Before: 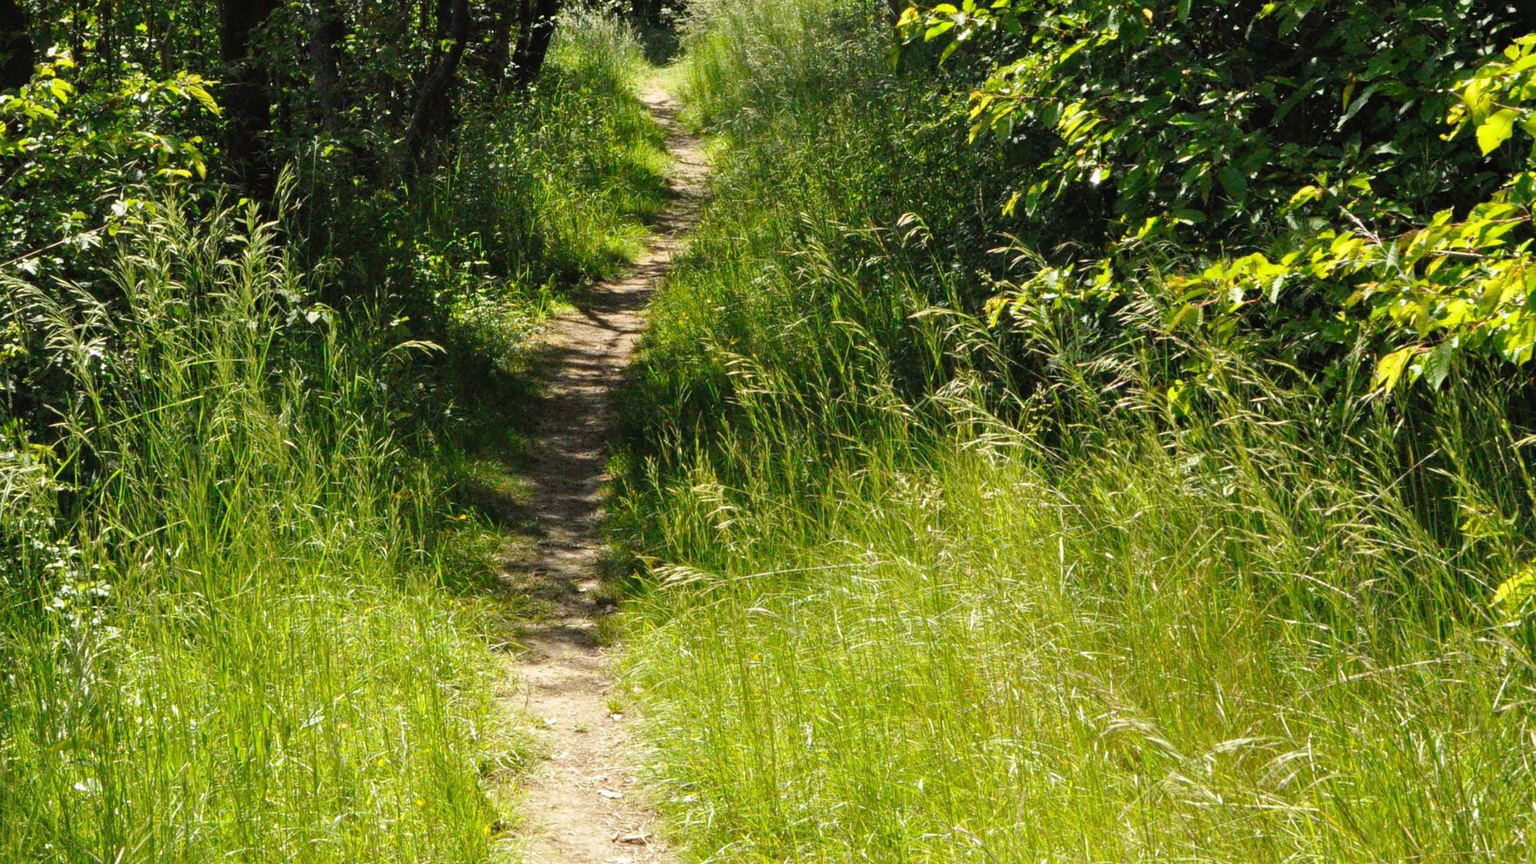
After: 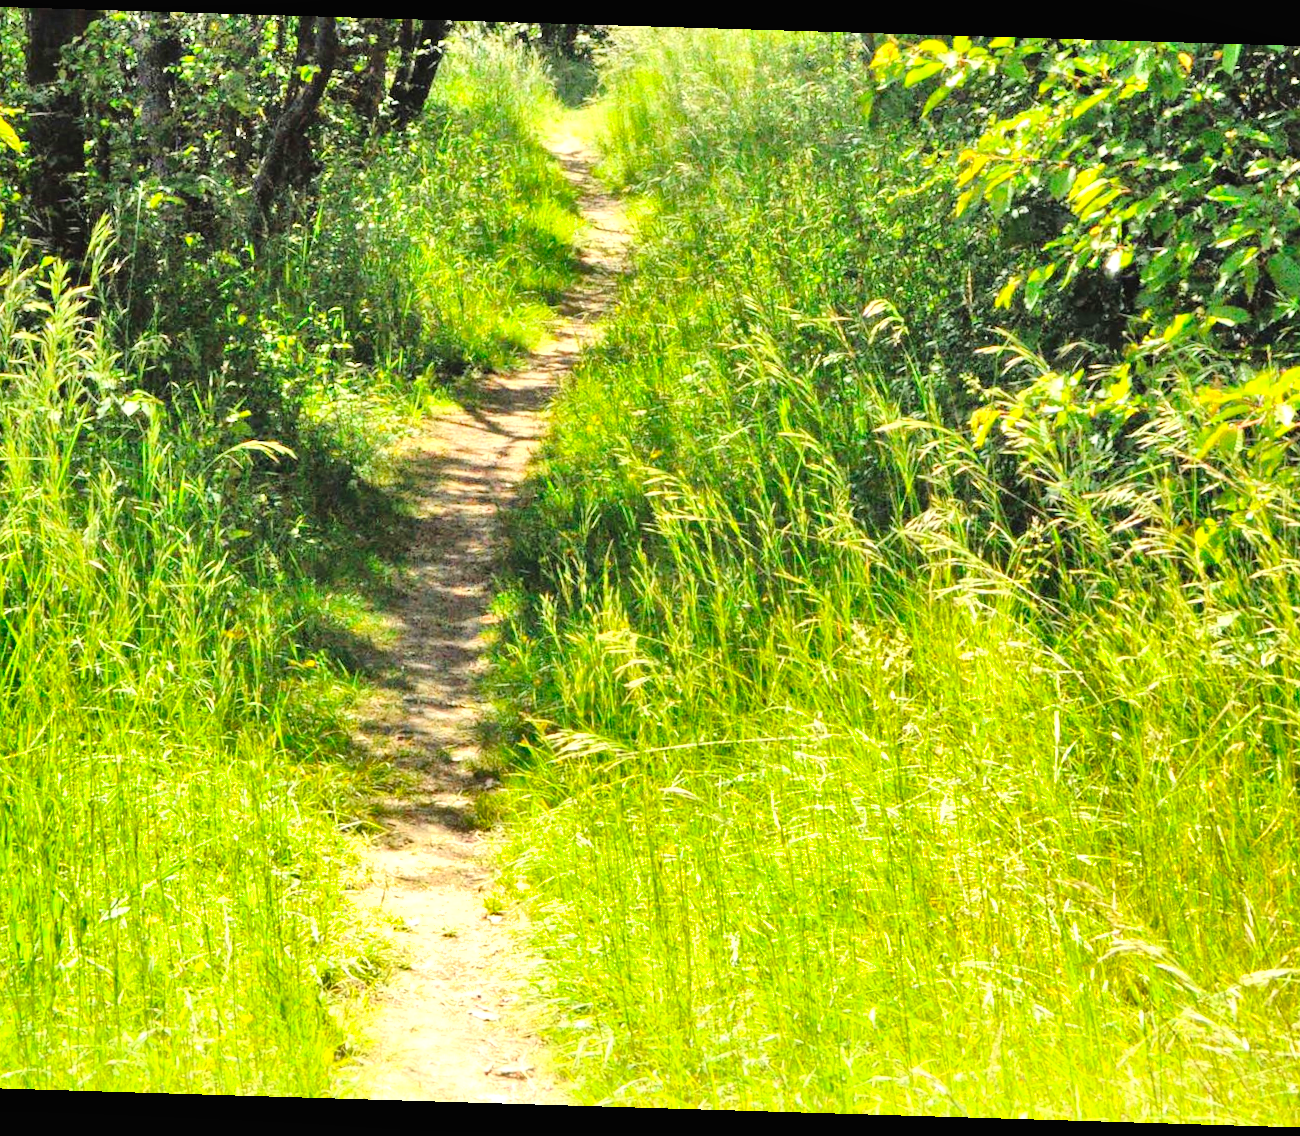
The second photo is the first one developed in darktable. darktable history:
crop and rotate: left 14.436%, right 18.898%
white balance: emerald 1
shadows and highlights: soften with gaussian
rotate and perspective: rotation 1.72°, automatic cropping off
exposure: black level correction 0, exposure 0.7 EV, compensate highlight preservation false
contrast brightness saturation: contrast 0.2, brightness 0.16, saturation 0.22
tone equalizer: -7 EV 0.15 EV, -6 EV 0.6 EV, -5 EV 1.15 EV, -4 EV 1.33 EV, -3 EV 1.15 EV, -2 EV 0.6 EV, -1 EV 0.15 EV, mask exposure compensation -0.5 EV
